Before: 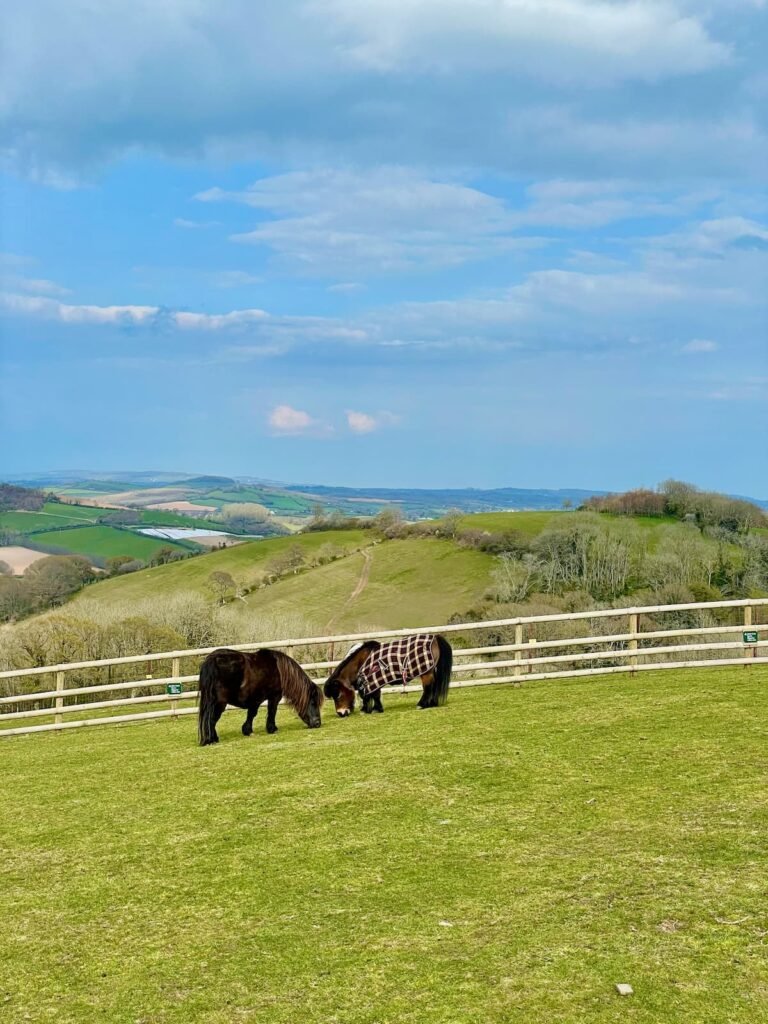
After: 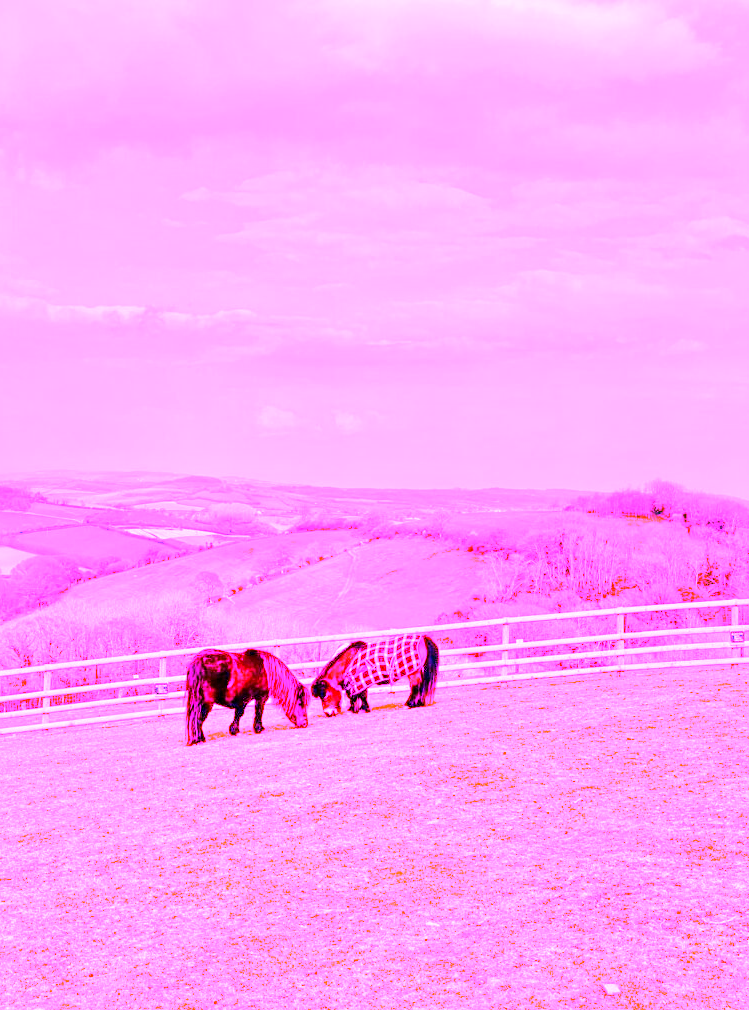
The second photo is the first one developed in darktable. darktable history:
white balance: red 8, blue 8
local contrast: mode bilateral grid, contrast 100, coarseness 100, detail 108%, midtone range 0.2
crop and rotate: left 1.774%, right 0.633%, bottom 1.28%
